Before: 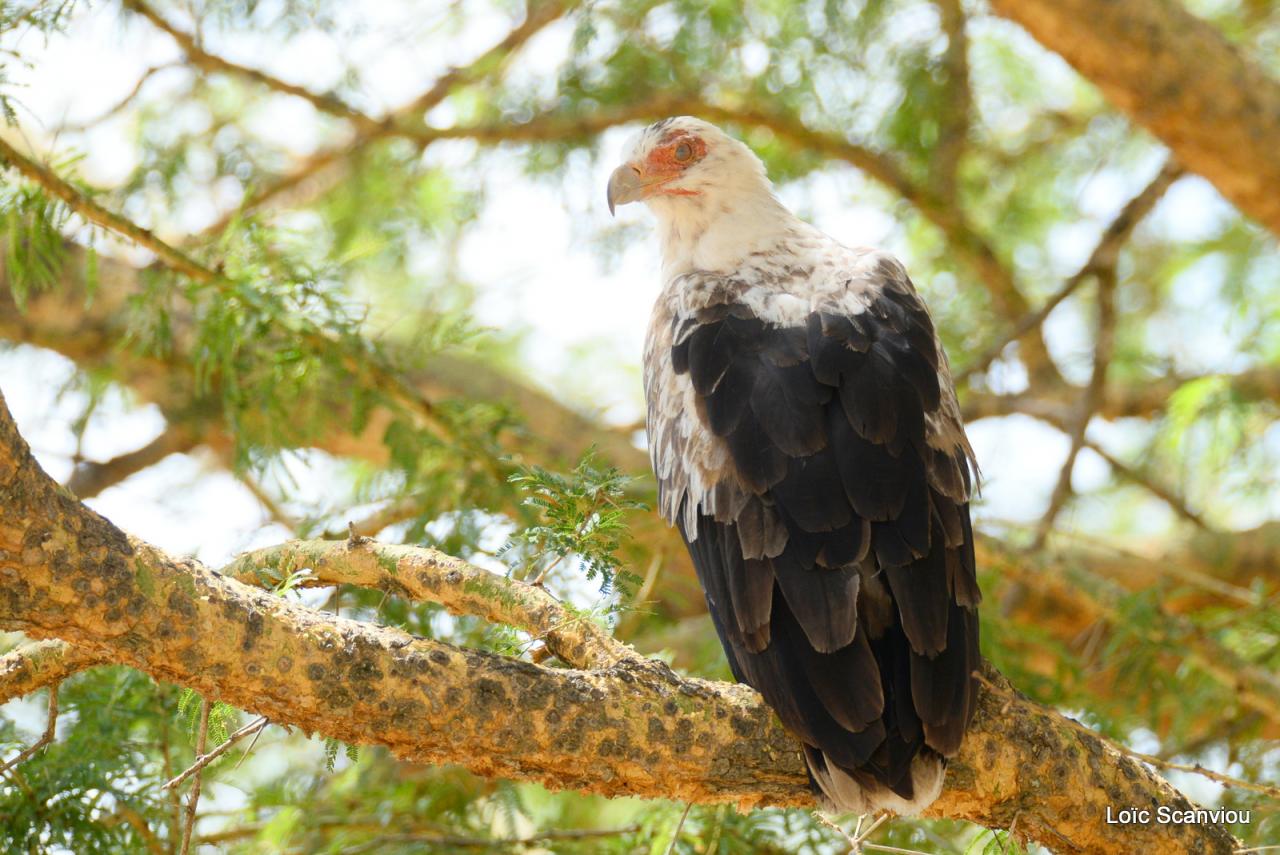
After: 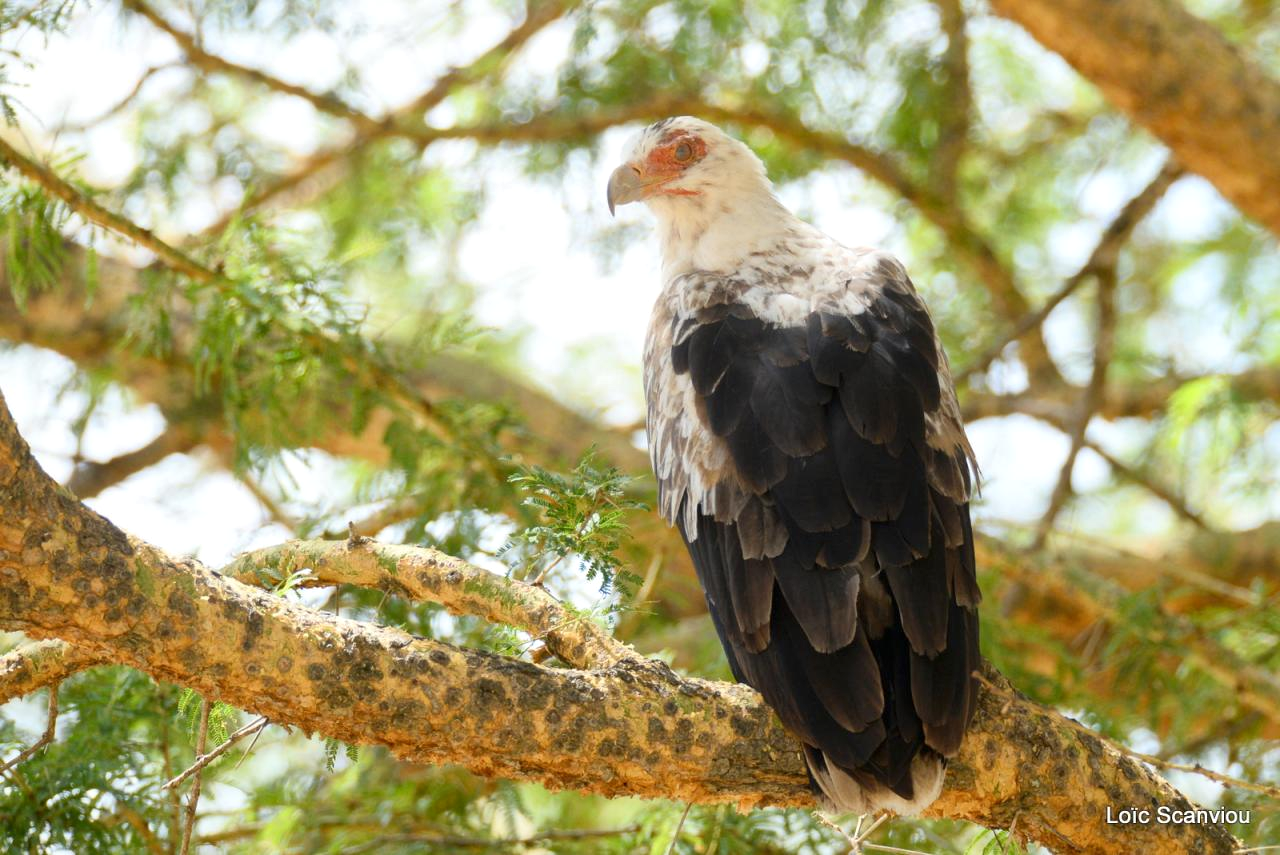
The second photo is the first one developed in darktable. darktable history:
local contrast: mode bilateral grid, contrast 21, coarseness 50, detail 120%, midtone range 0.2
